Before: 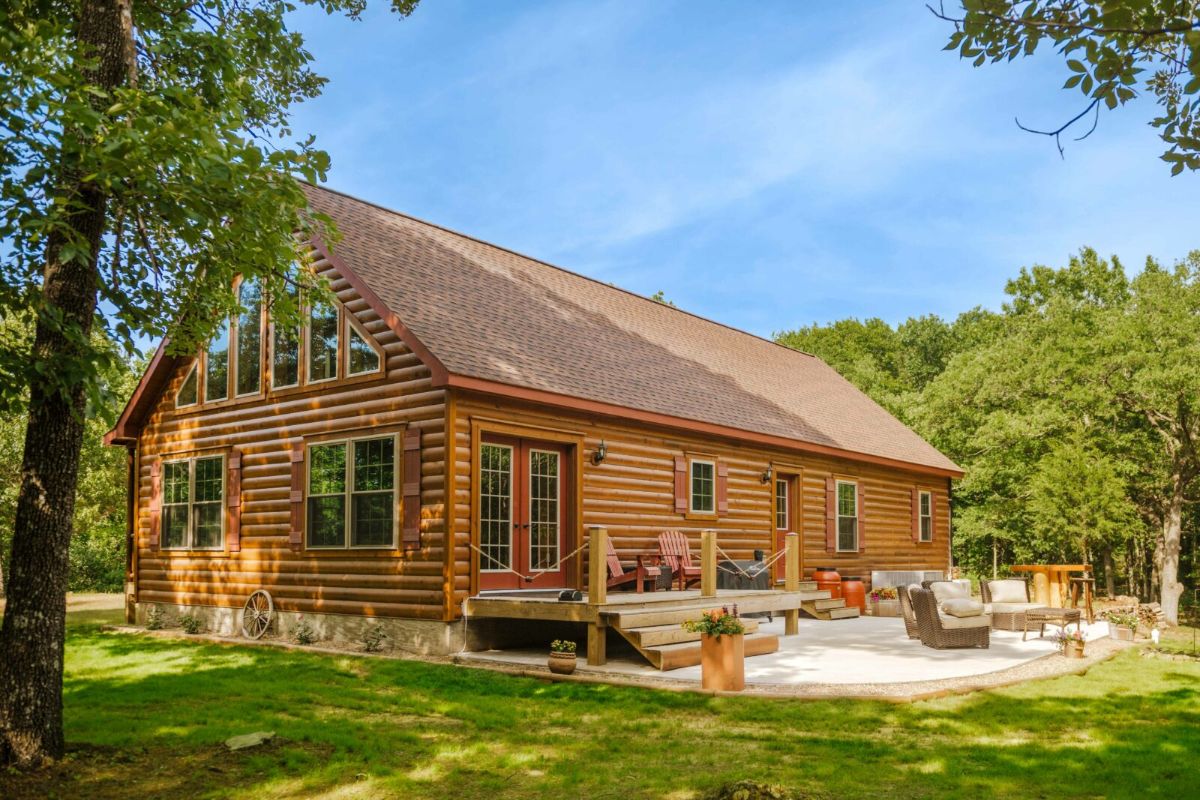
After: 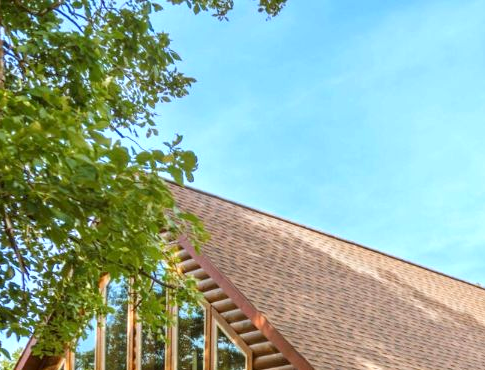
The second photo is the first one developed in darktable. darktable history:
exposure: exposure 0.606 EV, compensate exposure bias true, compensate highlight preservation false
crop and rotate: left 11.11%, top 0.083%, right 48.47%, bottom 53.586%
color correction: highlights a* -2.83, highlights b* -2.43, shadows a* 2.04, shadows b* 2.73
